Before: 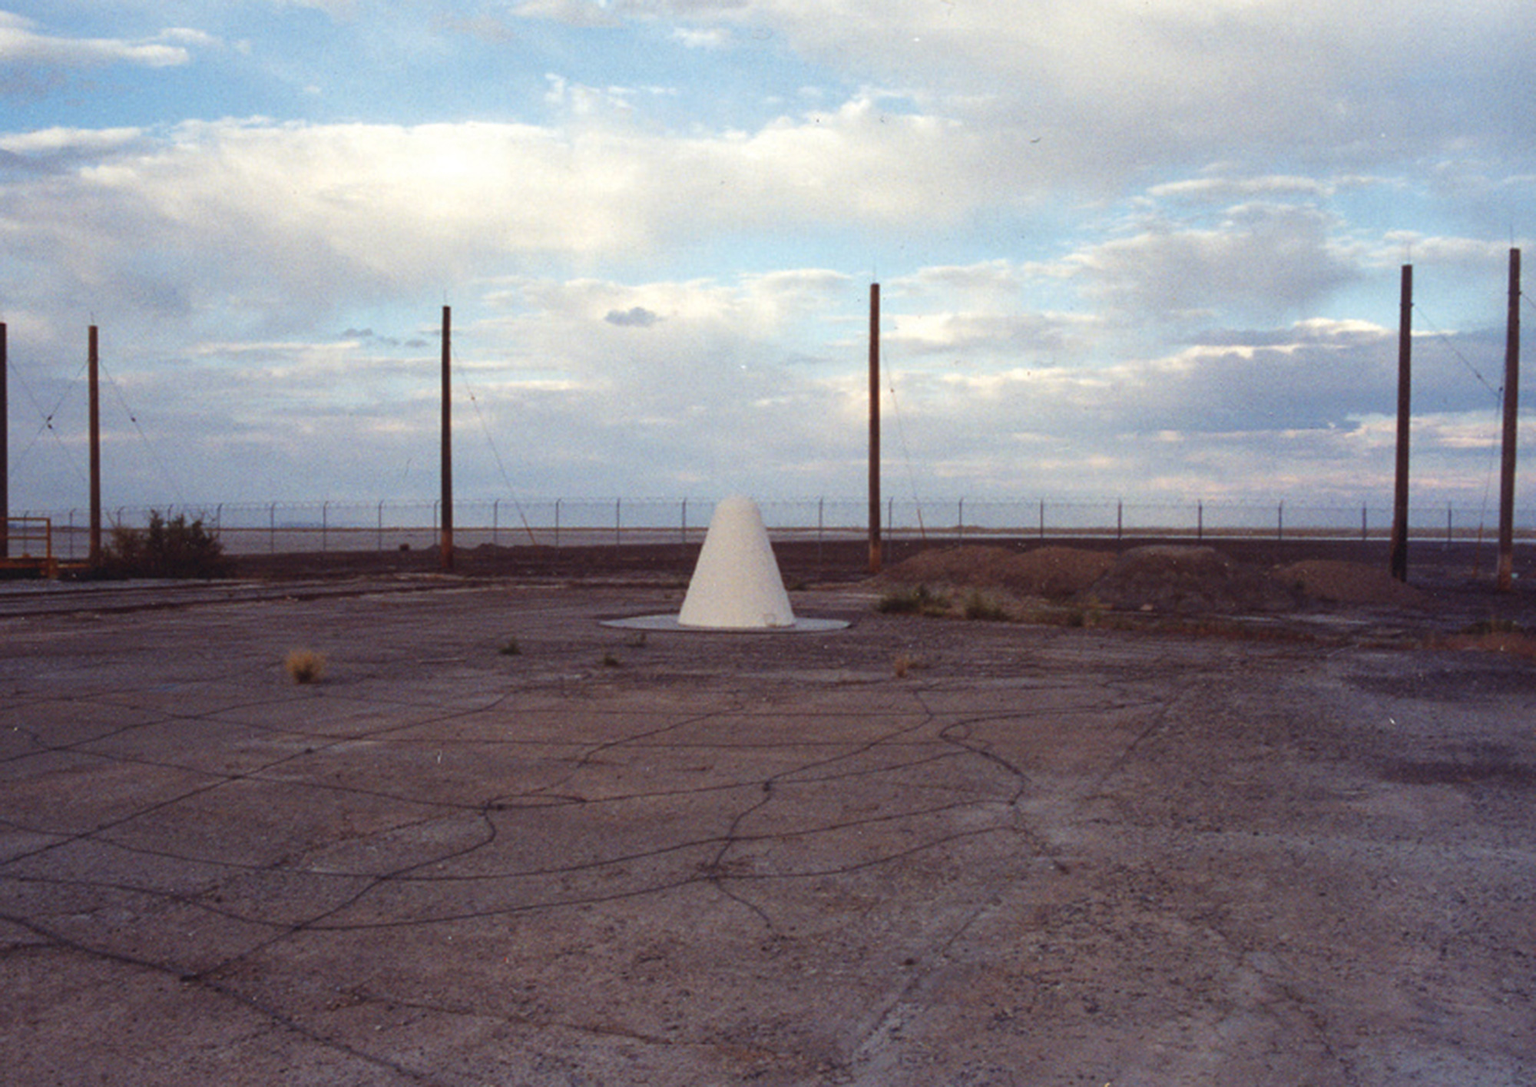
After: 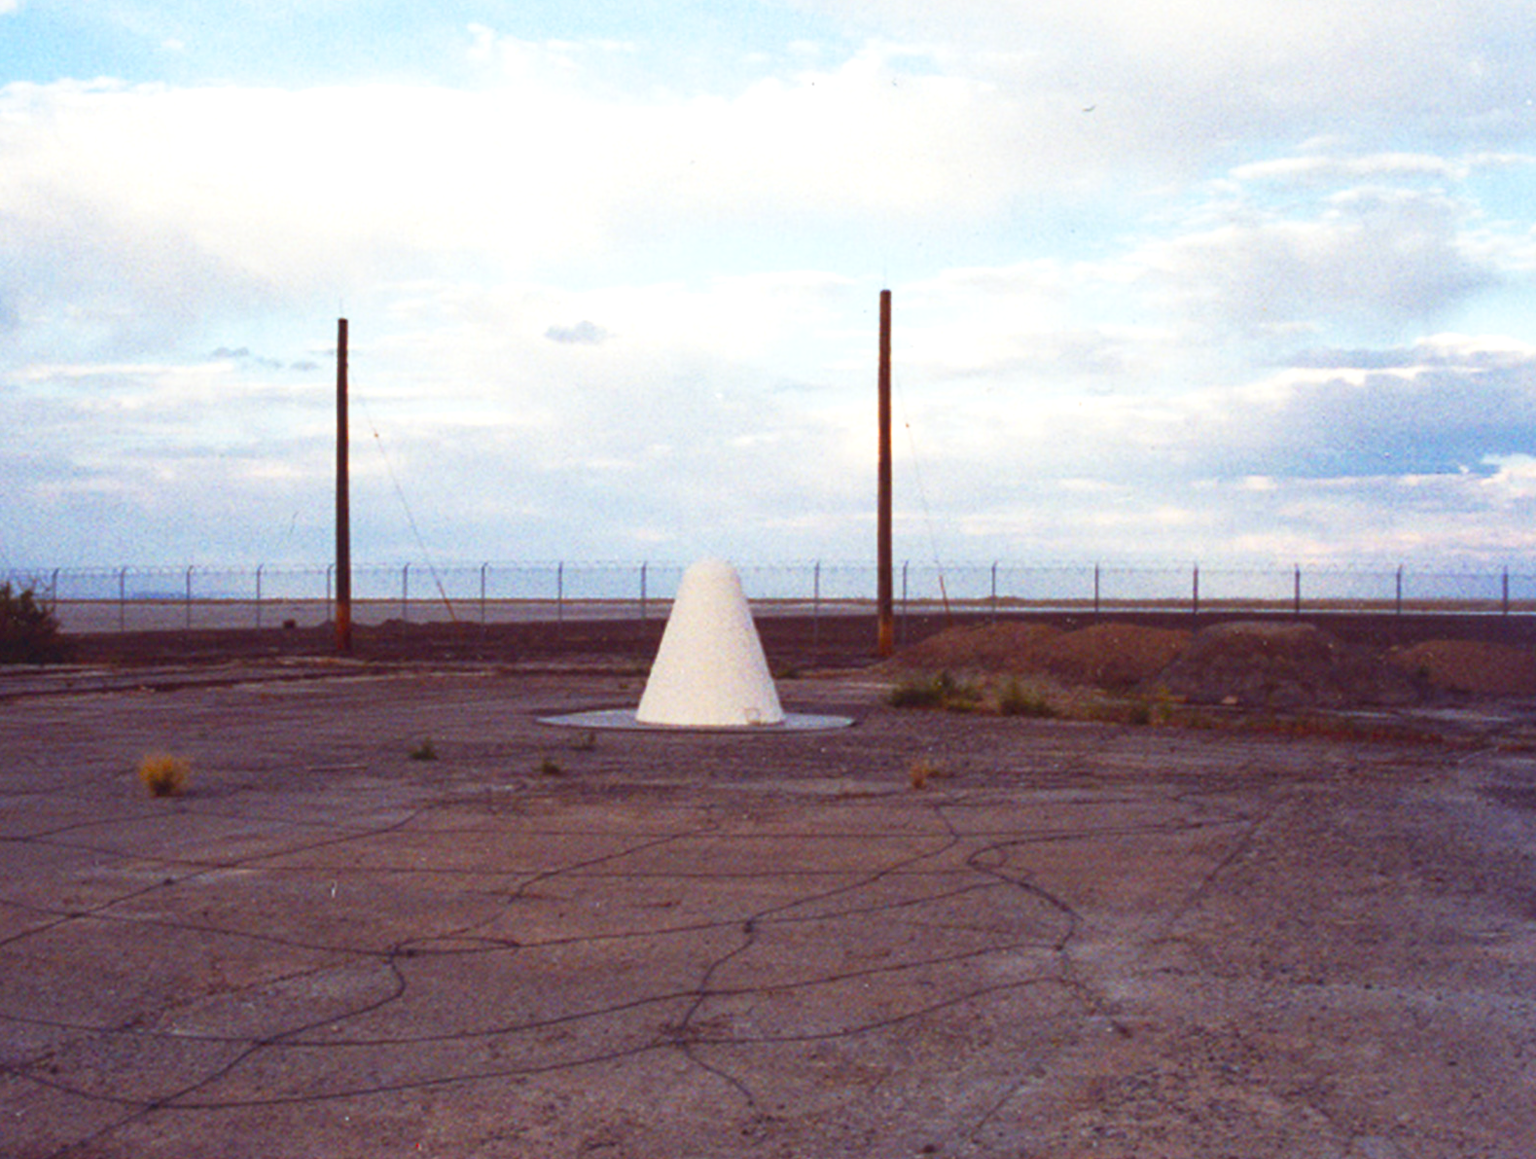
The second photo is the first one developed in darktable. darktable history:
crop: left 11.46%, top 5.024%, right 9.577%, bottom 10.714%
levels: mode automatic
color balance rgb: perceptual saturation grading › global saturation 20%, perceptual saturation grading › highlights -24.815%, perceptual saturation grading › shadows 50.405%, global vibrance 20%
exposure: black level correction 0, exposure 0.399 EV, compensate highlight preservation false
base curve: curves: ch0 [(0, 0) (0.257, 0.25) (0.482, 0.586) (0.757, 0.871) (1, 1)], preserve colors none
